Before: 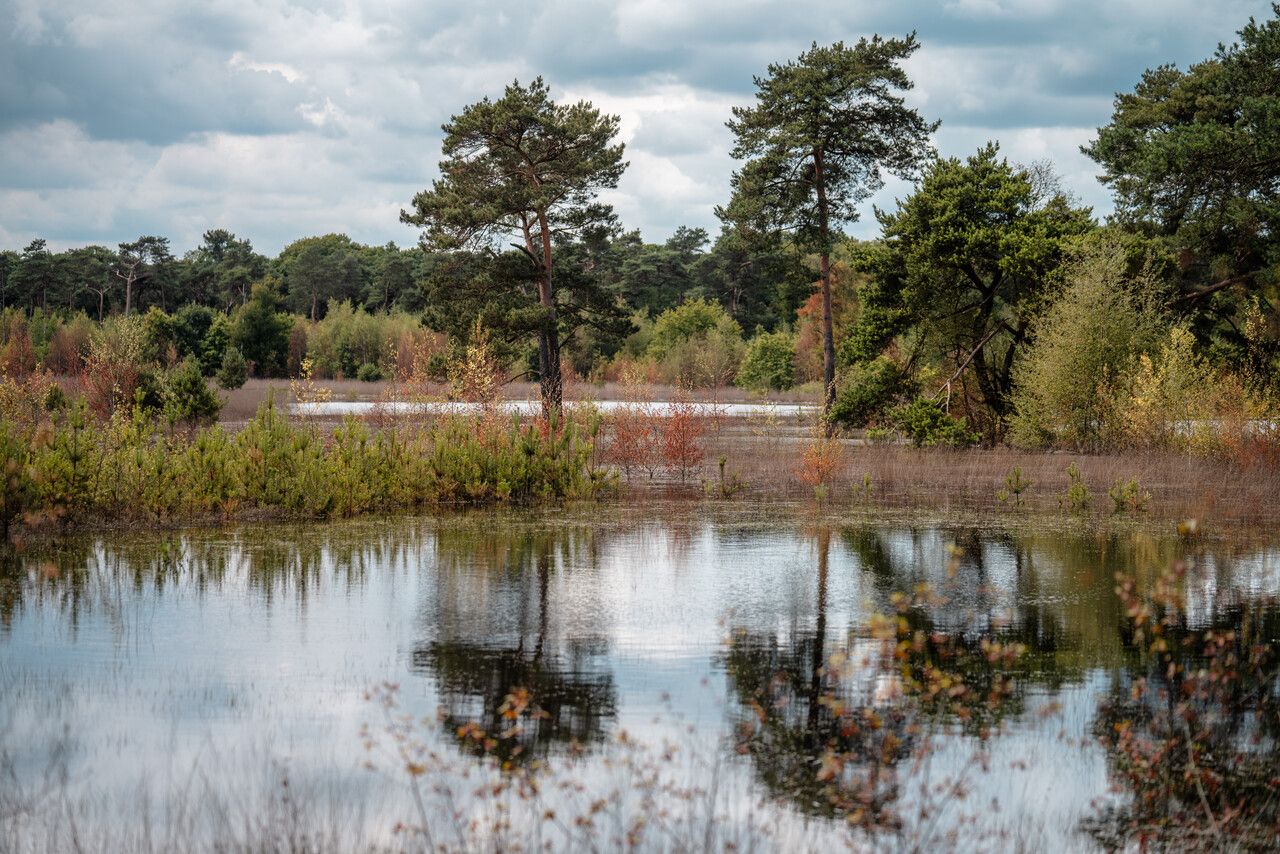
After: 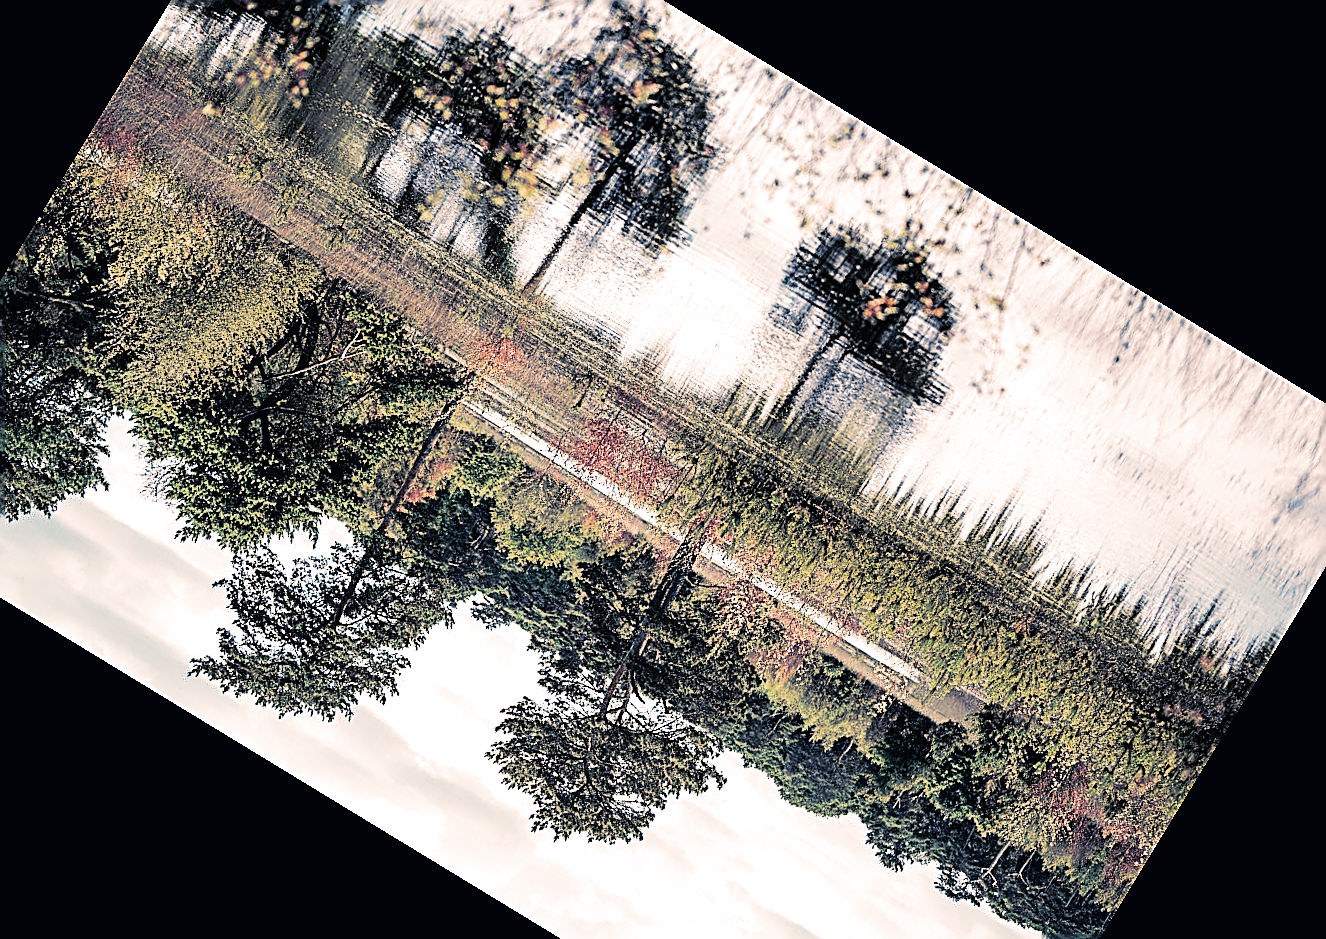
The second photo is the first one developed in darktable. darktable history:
crop and rotate: angle 148.68°, left 9.111%, top 15.603%, right 4.588%, bottom 17.041%
split-toning: shadows › hue 226.8°, shadows › saturation 0.56, highlights › hue 28.8°, balance -40, compress 0%
sharpen: amount 2
exposure: exposure 0.648 EV, compensate highlight preservation false
tone curve: curves: ch0 [(0, 0.011) (0.053, 0.026) (0.174, 0.115) (0.398, 0.444) (0.673, 0.775) (0.829, 0.906) (0.991, 0.981)]; ch1 [(0, 0) (0.276, 0.206) (0.409, 0.383) (0.473, 0.458) (0.492, 0.499) (0.521, 0.502) (0.546, 0.543) (0.585, 0.617) (0.659, 0.686) (0.78, 0.8) (1, 1)]; ch2 [(0, 0) (0.438, 0.449) (0.473, 0.469) (0.503, 0.5) (0.523, 0.538) (0.562, 0.598) (0.612, 0.635) (0.695, 0.713) (1, 1)], color space Lab, independent channels, preserve colors none
